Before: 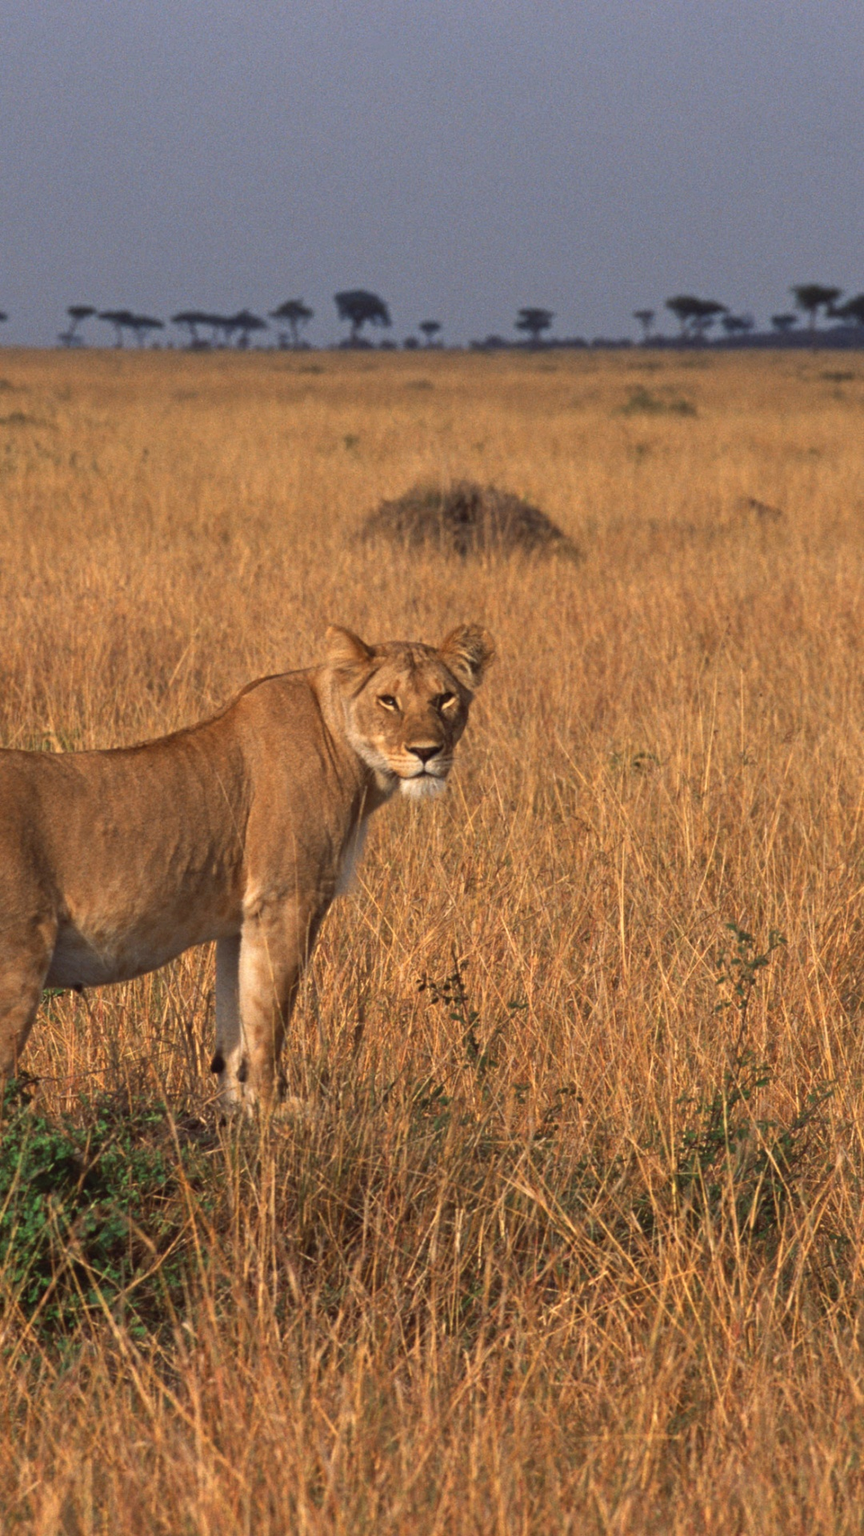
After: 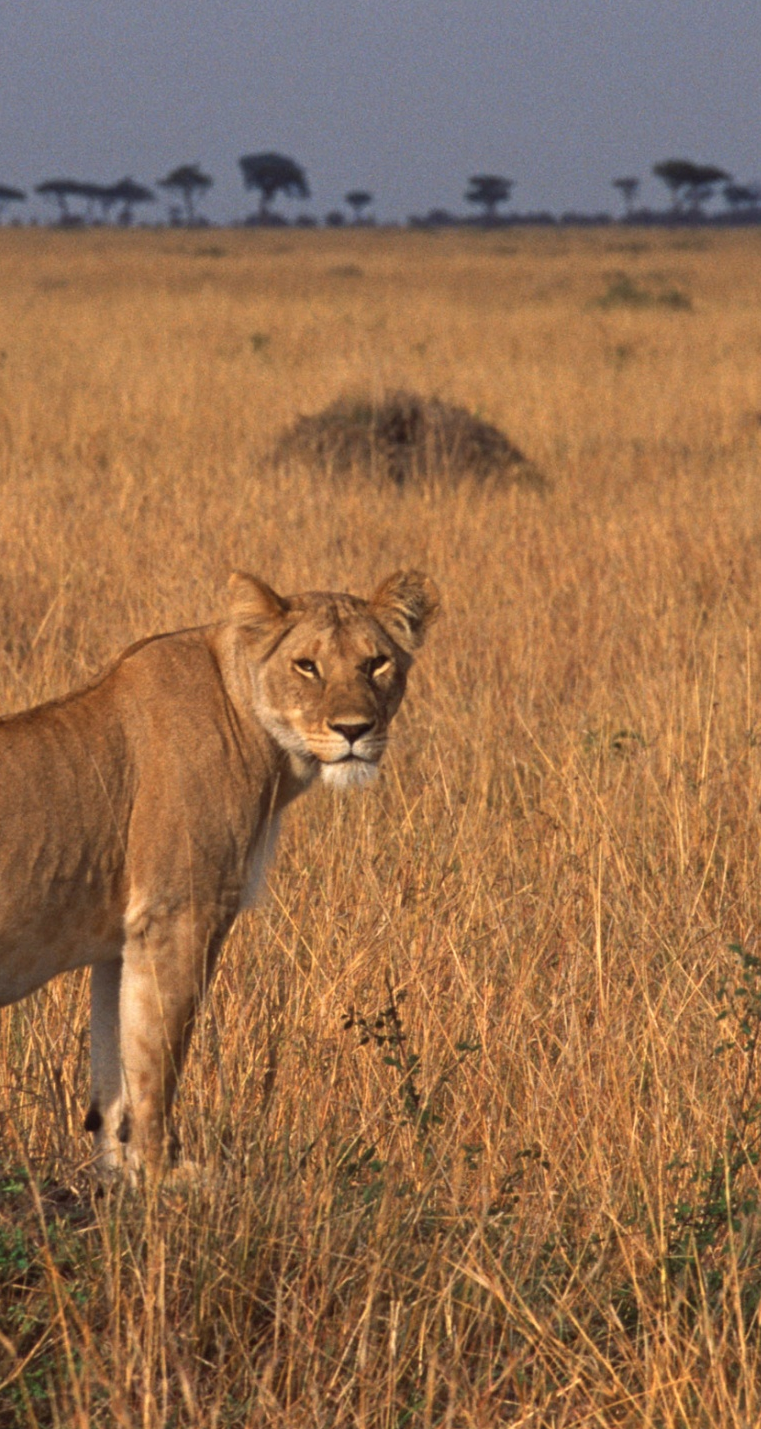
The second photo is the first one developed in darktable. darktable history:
crop and rotate: left 16.584%, top 10.946%, right 12.934%, bottom 14.611%
color correction: highlights b* 0.026
